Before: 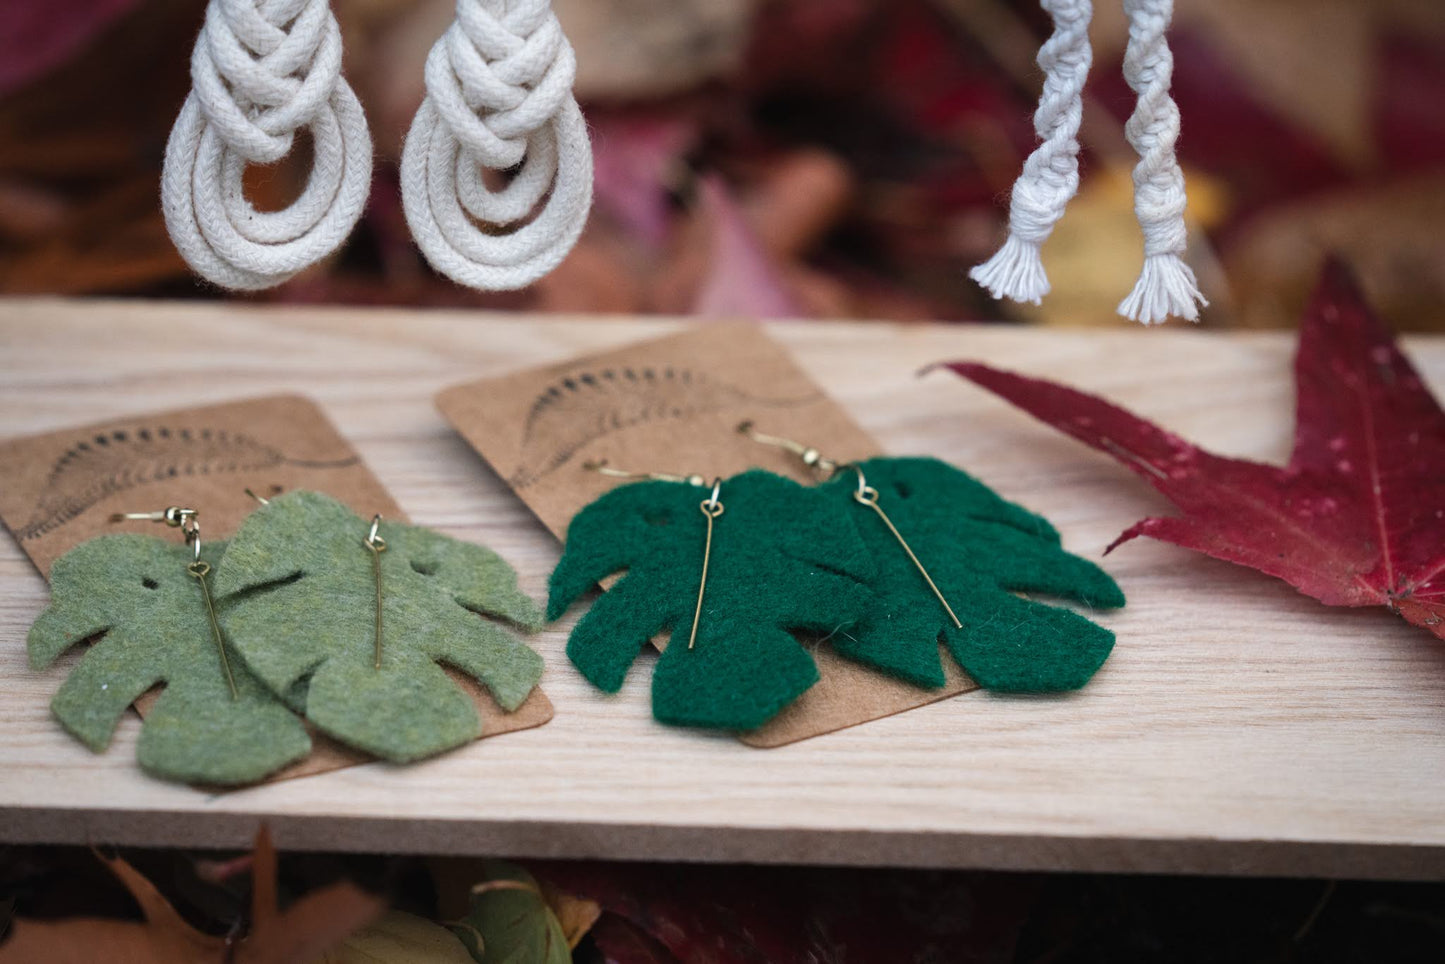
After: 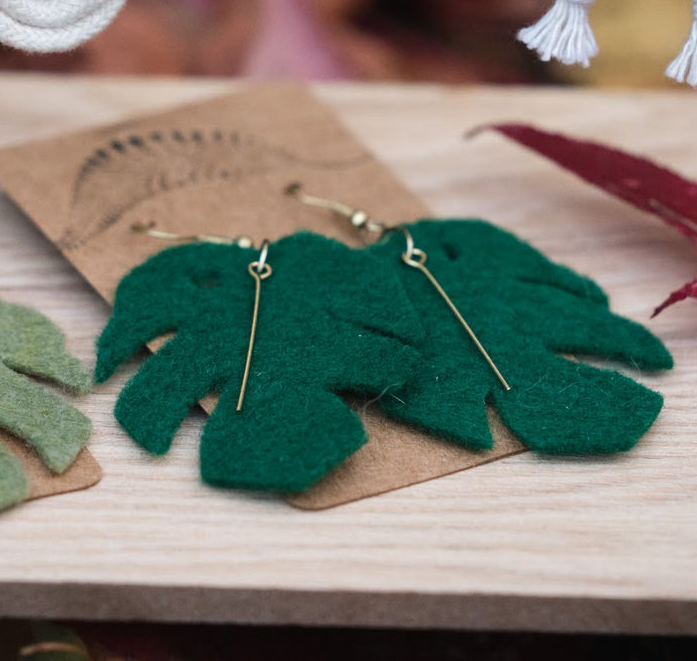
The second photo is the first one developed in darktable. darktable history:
crop: left 31.334%, top 24.727%, right 20.383%, bottom 6.603%
